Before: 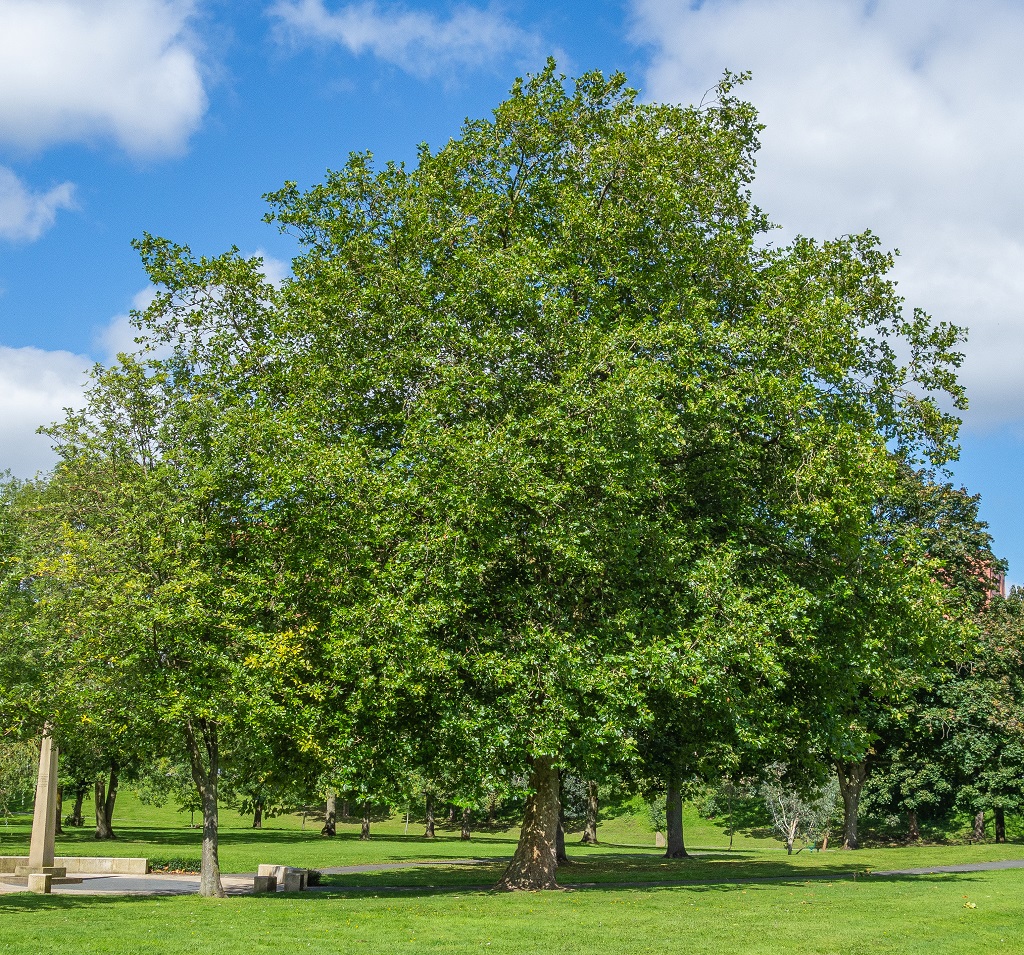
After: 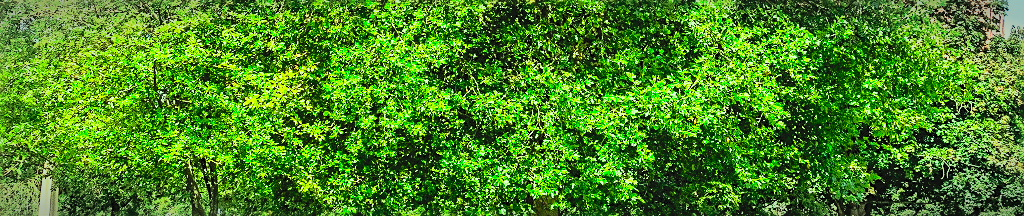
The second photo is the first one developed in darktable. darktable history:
crop and rotate: top 58.664%, bottom 18.626%
base curve: curves: ch0 [(0, 0) (0.012, 0.01) (0.073, 0.168) (0.31, 0.711) (0.645, 0.957) (1, 1)], preserve colors none
vignetting: automatic ratio true
color correction: highlights a* -11.08, highlights b* 9.96, saturation 1.71
contrast brightness saturation: contrast 0.569, brightness 0.577, saturation -0.332
shadows and highlights: shadows 25.79, highlights -70.32
sharpen: on, module defaults
